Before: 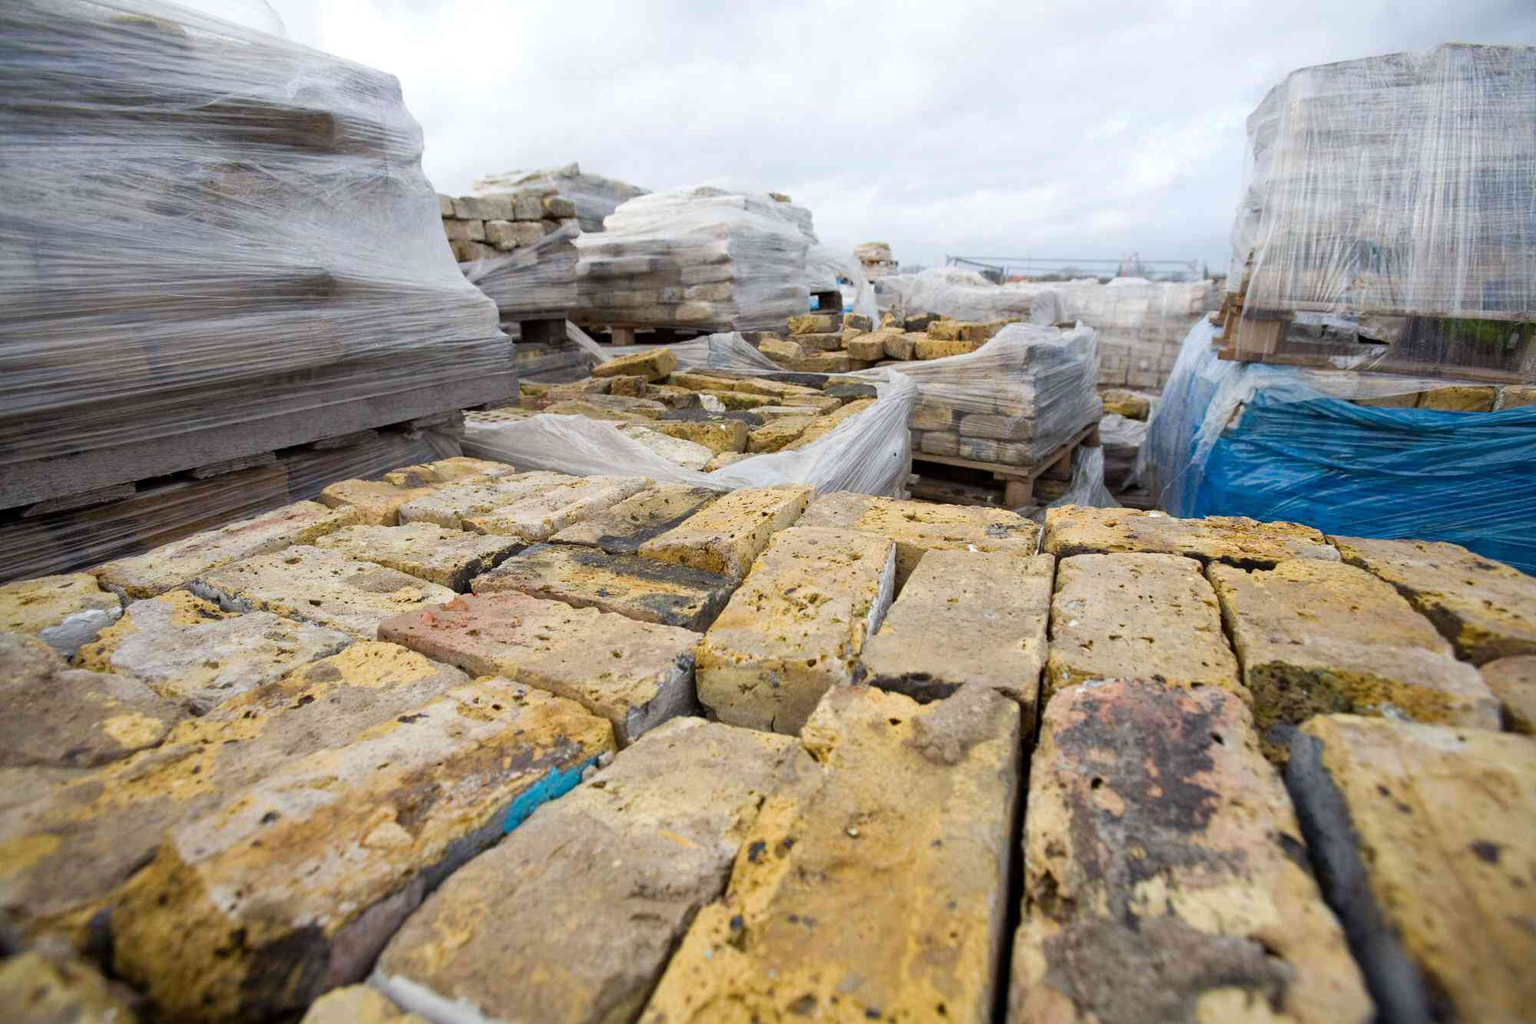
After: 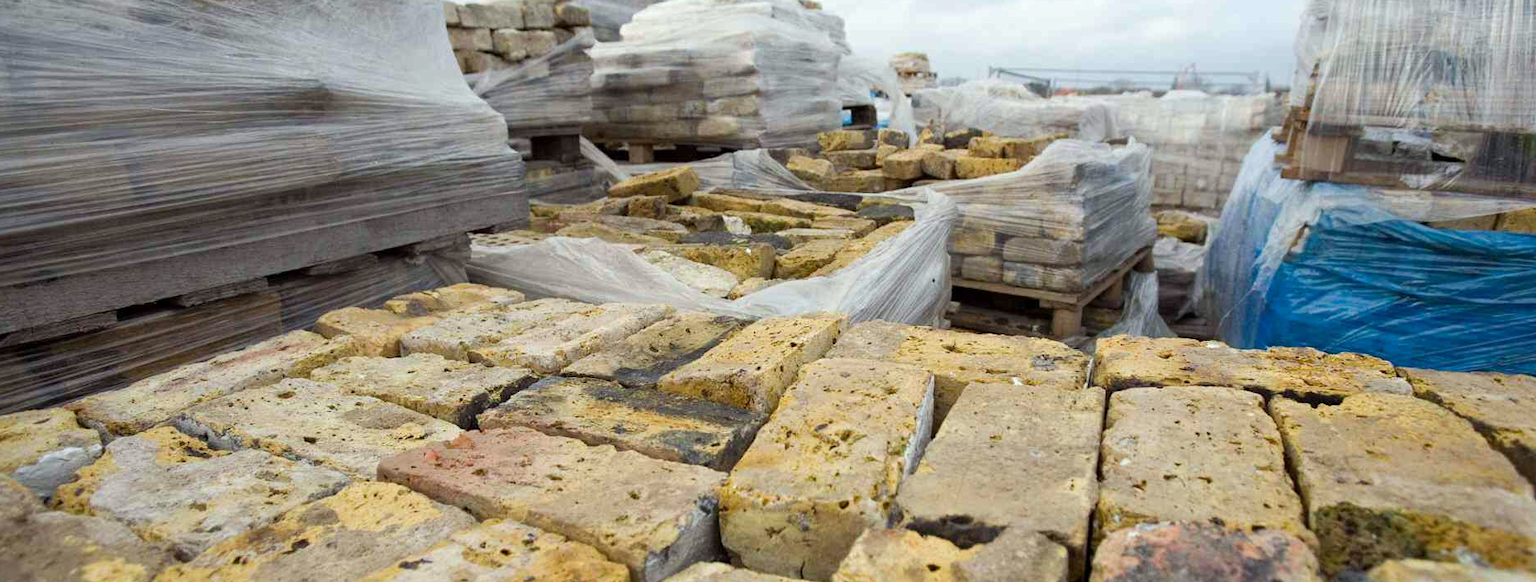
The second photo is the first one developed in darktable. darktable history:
color correction: highlights a* -2.53, highlights b* 2.38
crop: left 1.799%, top 18.928%, right 5.157%, bottom 28.144%
